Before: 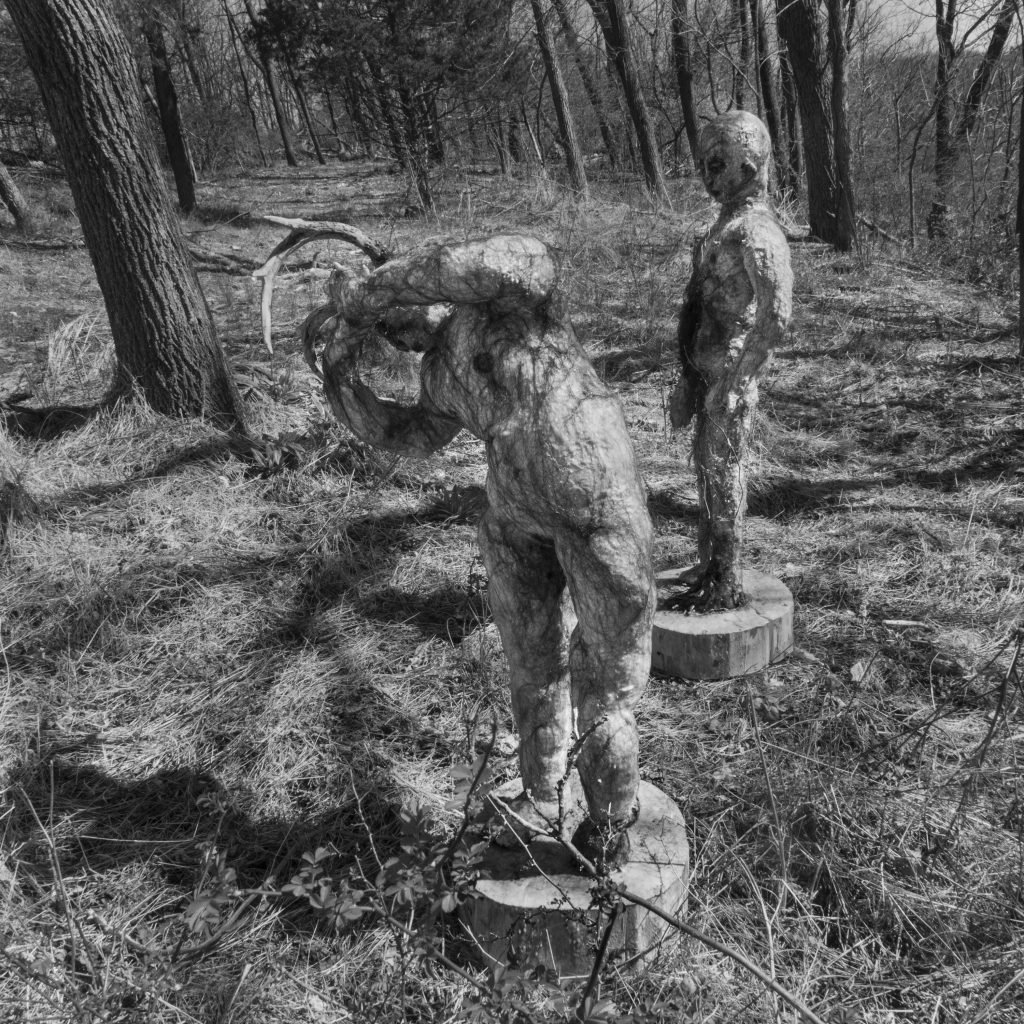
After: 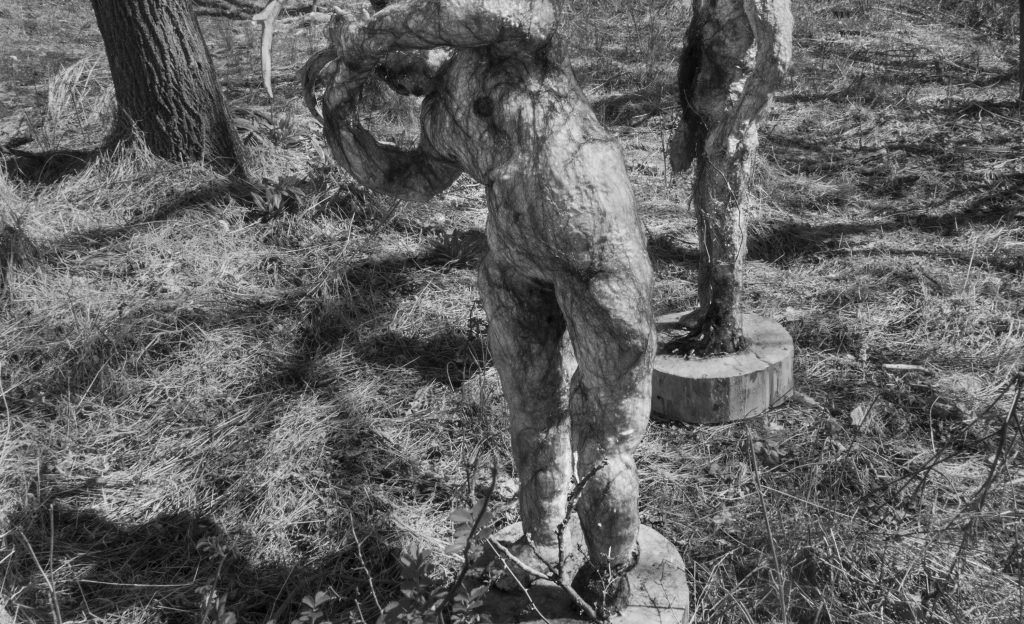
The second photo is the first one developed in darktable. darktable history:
crop and rotate: top 25.046%, bottom 13.972%
